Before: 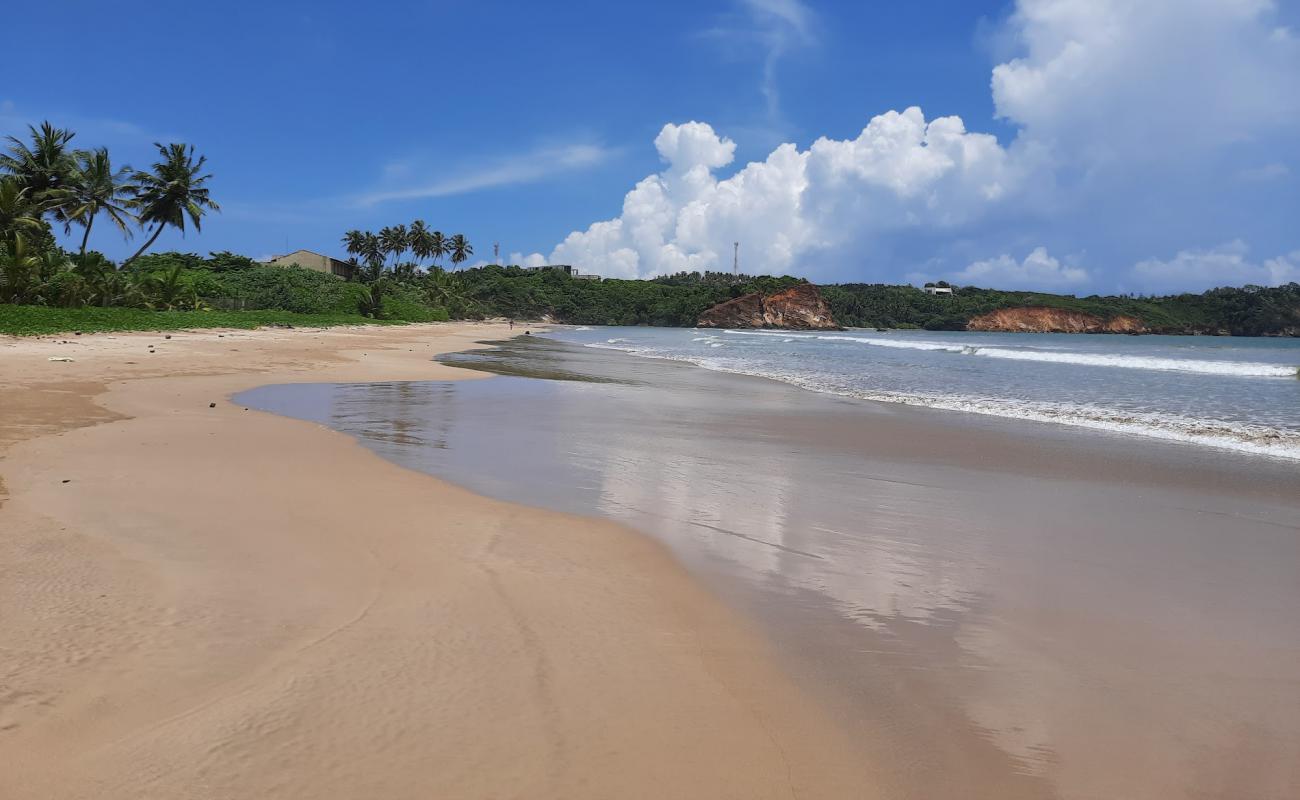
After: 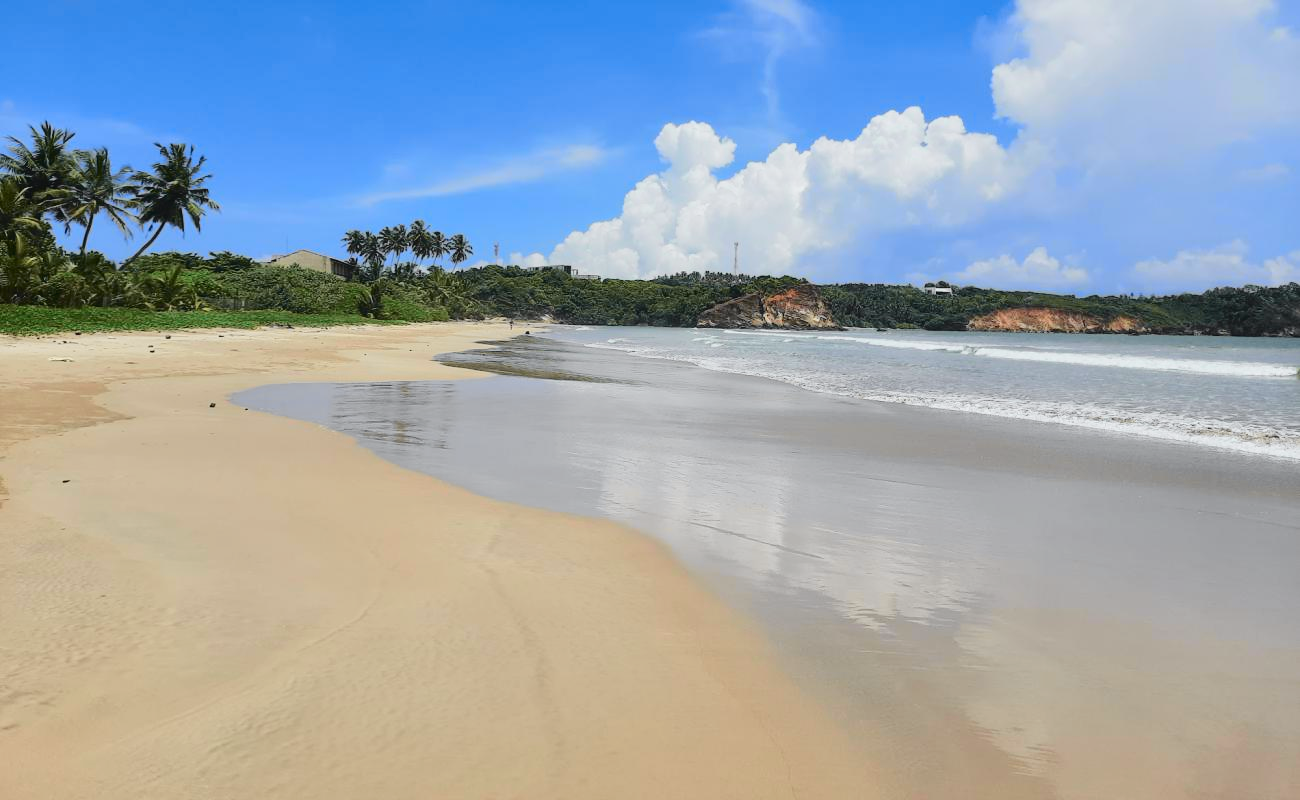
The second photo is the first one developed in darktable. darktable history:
tone curve: curves: ch0 [(0, 0.026) (0.104, 0.1) (0.233, 0.262) (0.398, 0.507) (0.498, 0.621) (0.65, 0.757) (0.835, 0.883) (1, 0.961)]; ch1 [(0, 0) (0.346, 0.307) (0.408, 0.369) (0.453, 0.457) (0.482, 0.476) (0.502, 0.498) (0.521, 0.503) (0.553, 0.554) (0.638, 0.646) (0.693, 0.727) (1, 1)]; ch2 [(0, 0) (0.366, 0.337) (0.434, 0.46) (0.485, 0.494) (0.5, 0.494) (0.511, 0.508) (0.537, 0.55) (0.579, 0.599) (0.663, 0.67) (1, 1)], color space Lab, independent channels, preserve colors none
